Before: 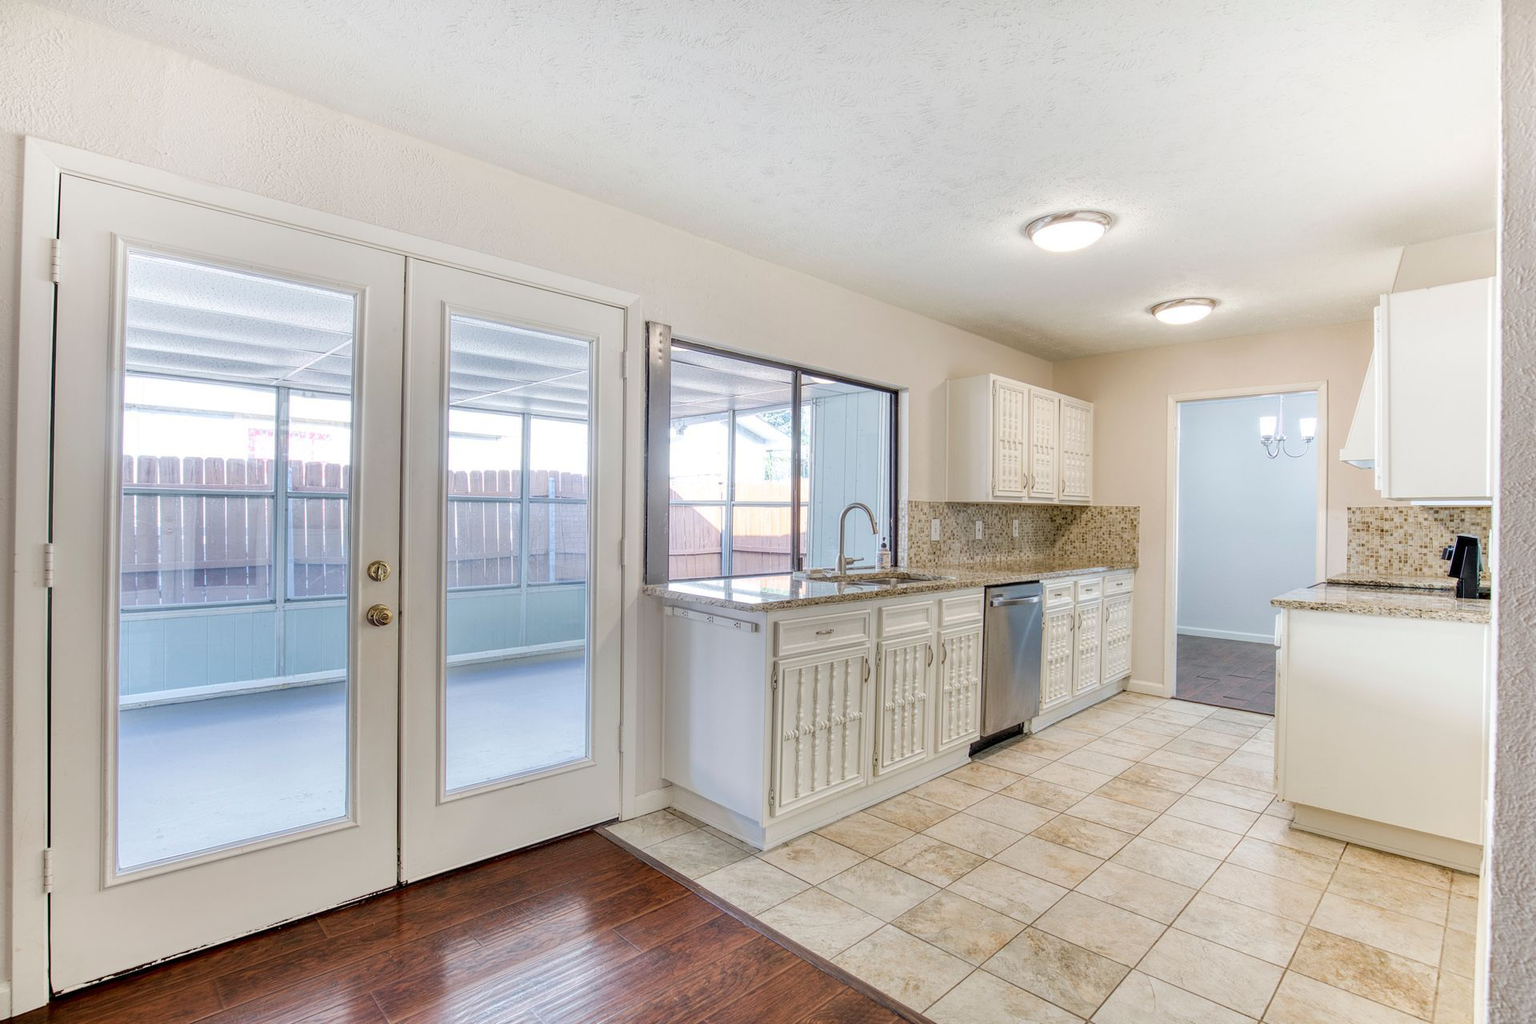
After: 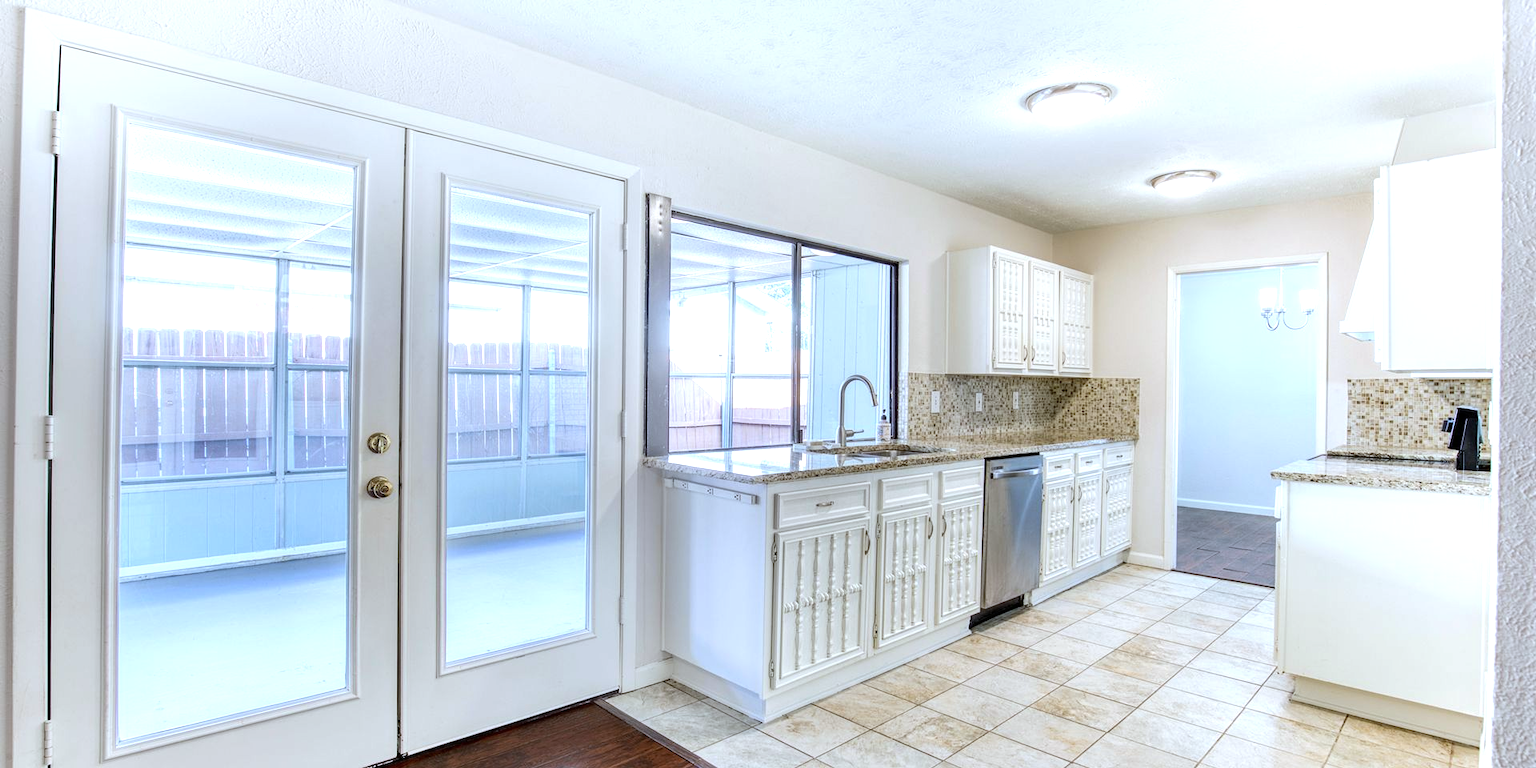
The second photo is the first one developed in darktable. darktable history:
exposure: exposure 0.2 EV, compensate highlight preservation false
tone equalizer: -8 EV -0.417 EV, -7 EV -0.389 EV, -6 EV -0.333 EV, -5 EV -0.222 EV, -3 EV 0.222 EV, -2 EV 0.333 EV, -1 EV 0.389 EV, +0 EV 0.417 EV, edges refinement/feathering 500, mask exposure compensation -1.57 EV, preserve details no
crop and rotate: top 12.5%, bottom 12.5%
white balance: red 0.924, blue 1.095
